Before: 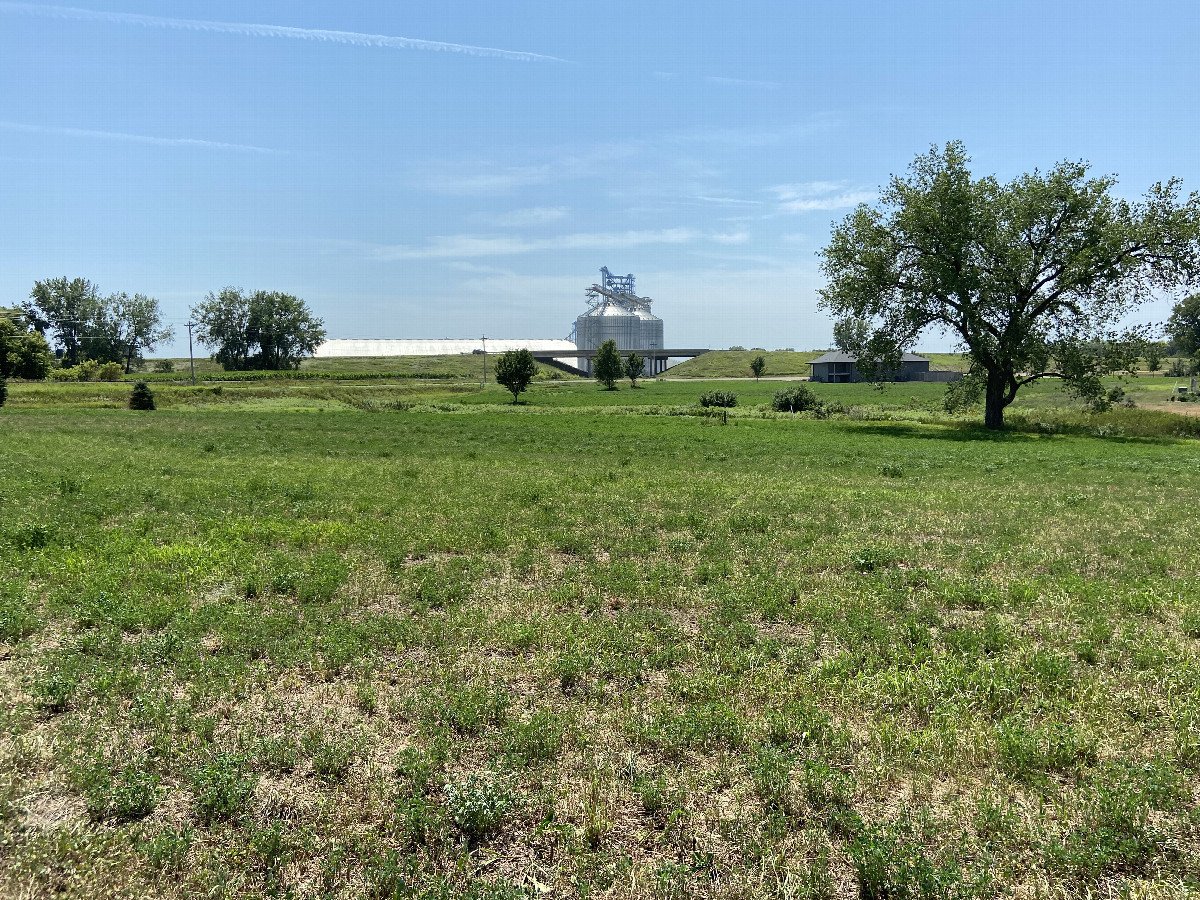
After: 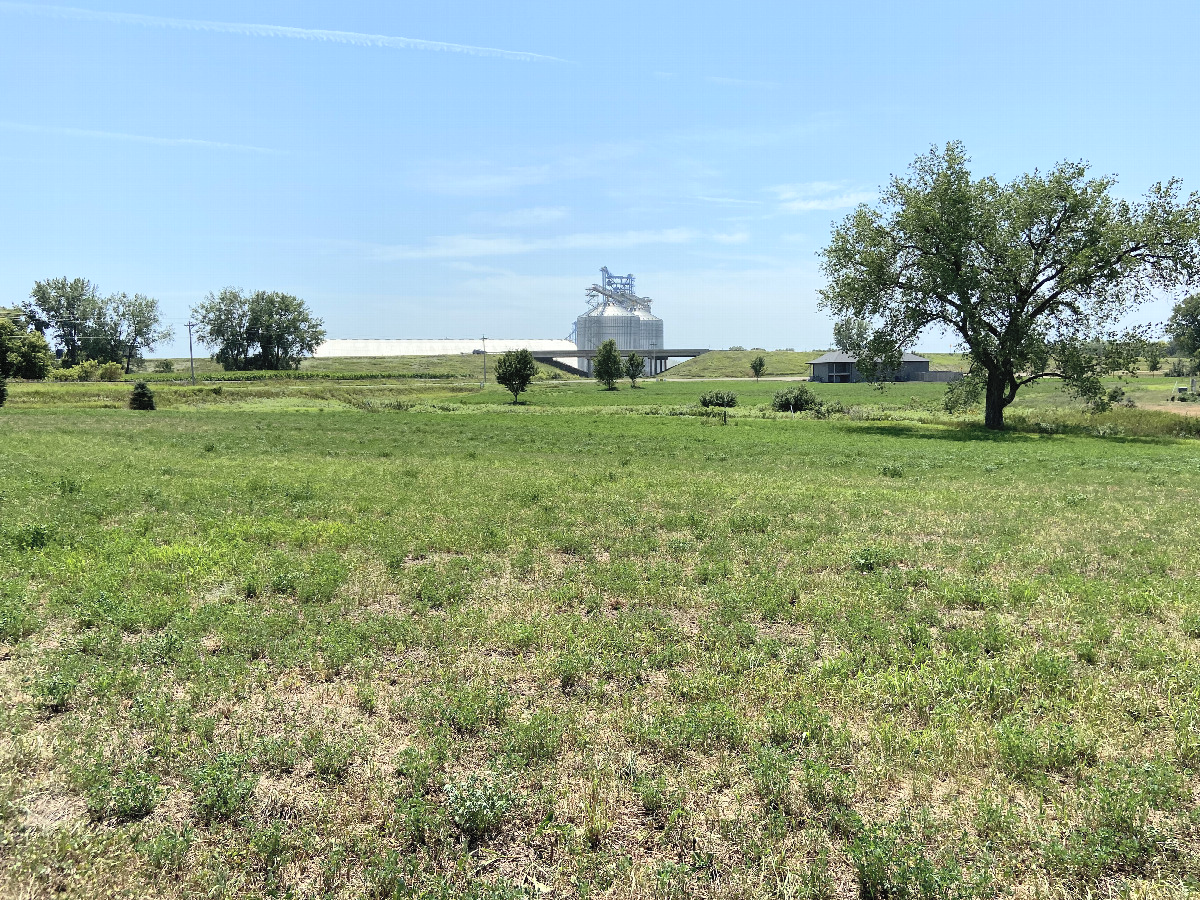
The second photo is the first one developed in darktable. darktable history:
contrast brightness saturation: contrast 0.137, brightness 0.223
